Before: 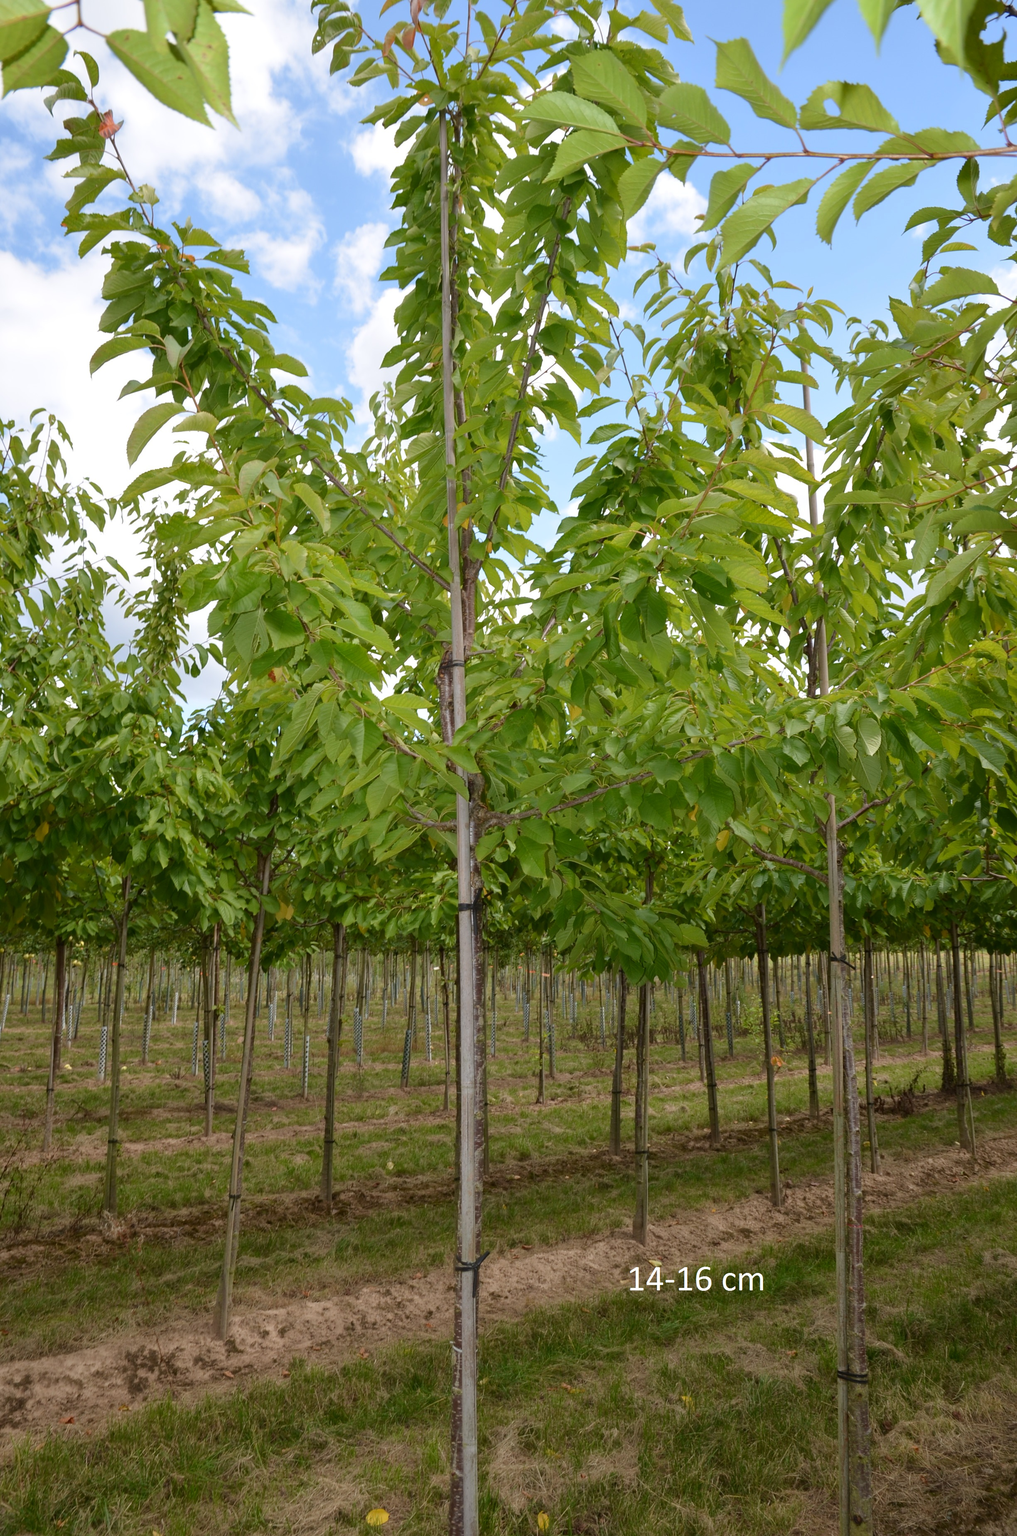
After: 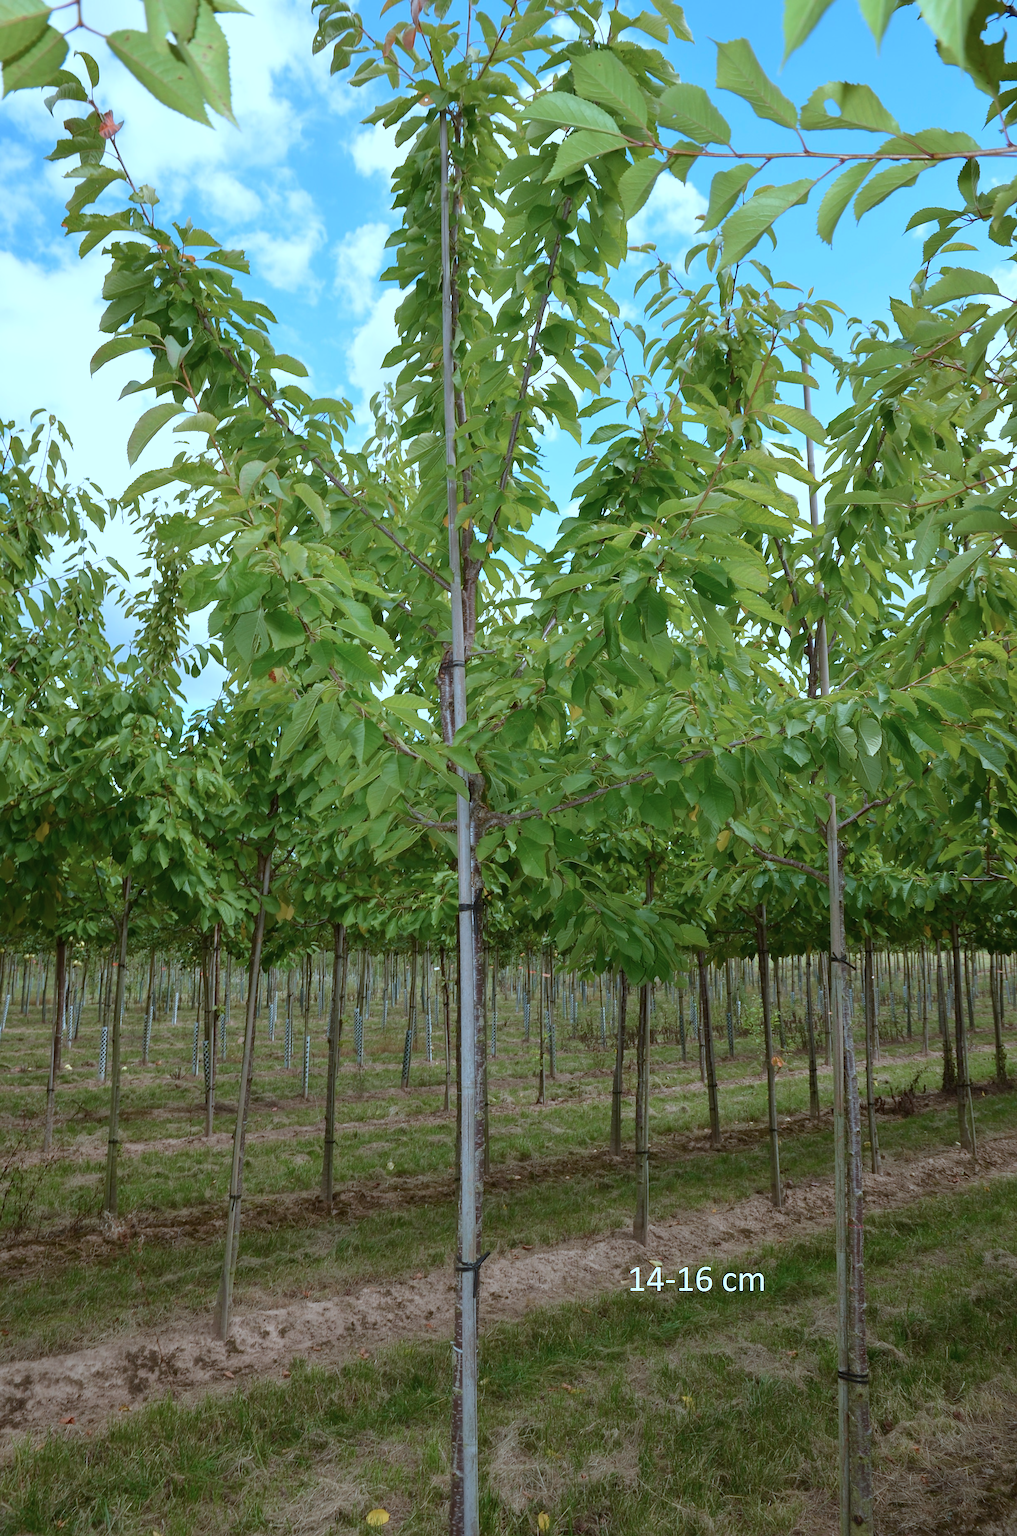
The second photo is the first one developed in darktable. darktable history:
sharpen: radius 0.975, amount 0.612
color correction: highlights a* -9.54, highlights b* -22.99
